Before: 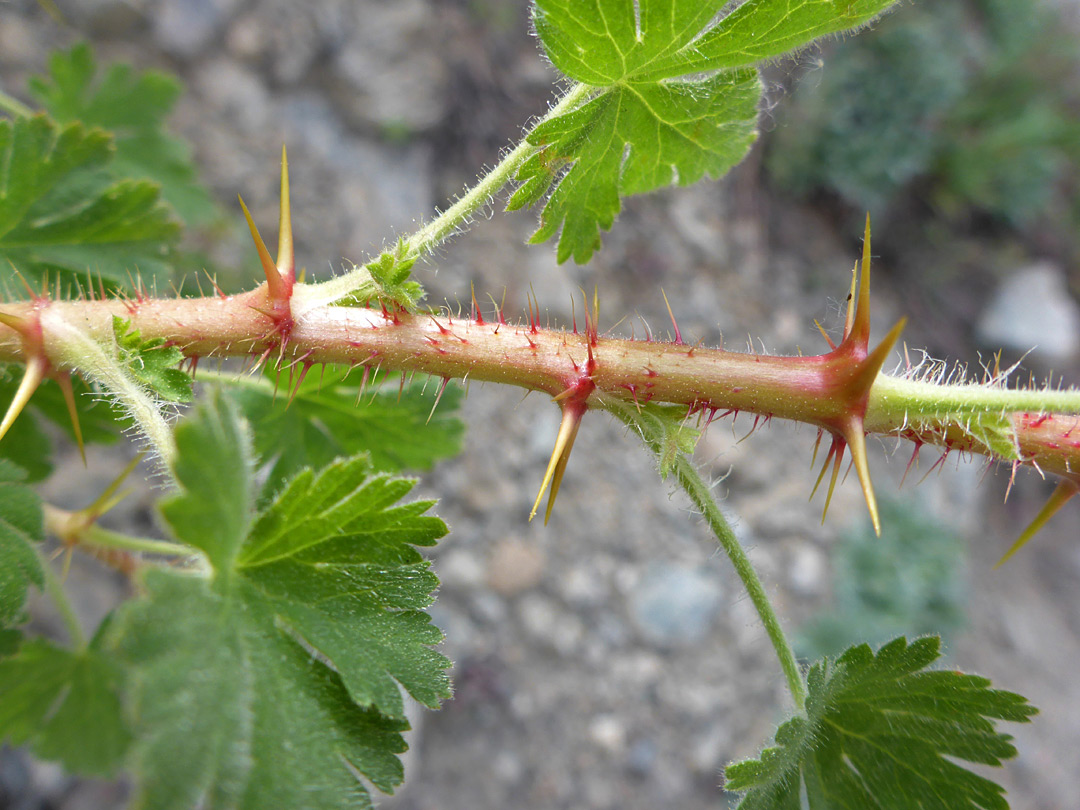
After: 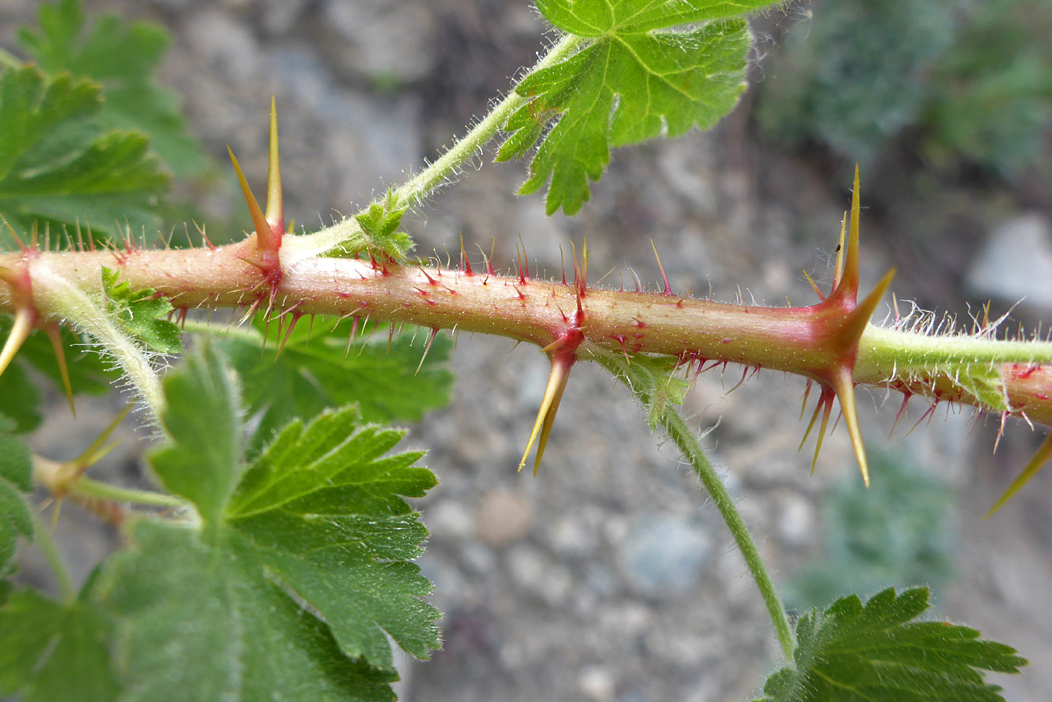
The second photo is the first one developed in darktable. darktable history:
crop: left 1.067%, top 6.097%, right 1.461%, bottom 6.818%
shadows and highlights: highlights color adjustment 49.24%, low approximation 0.01, soften with gaussian
